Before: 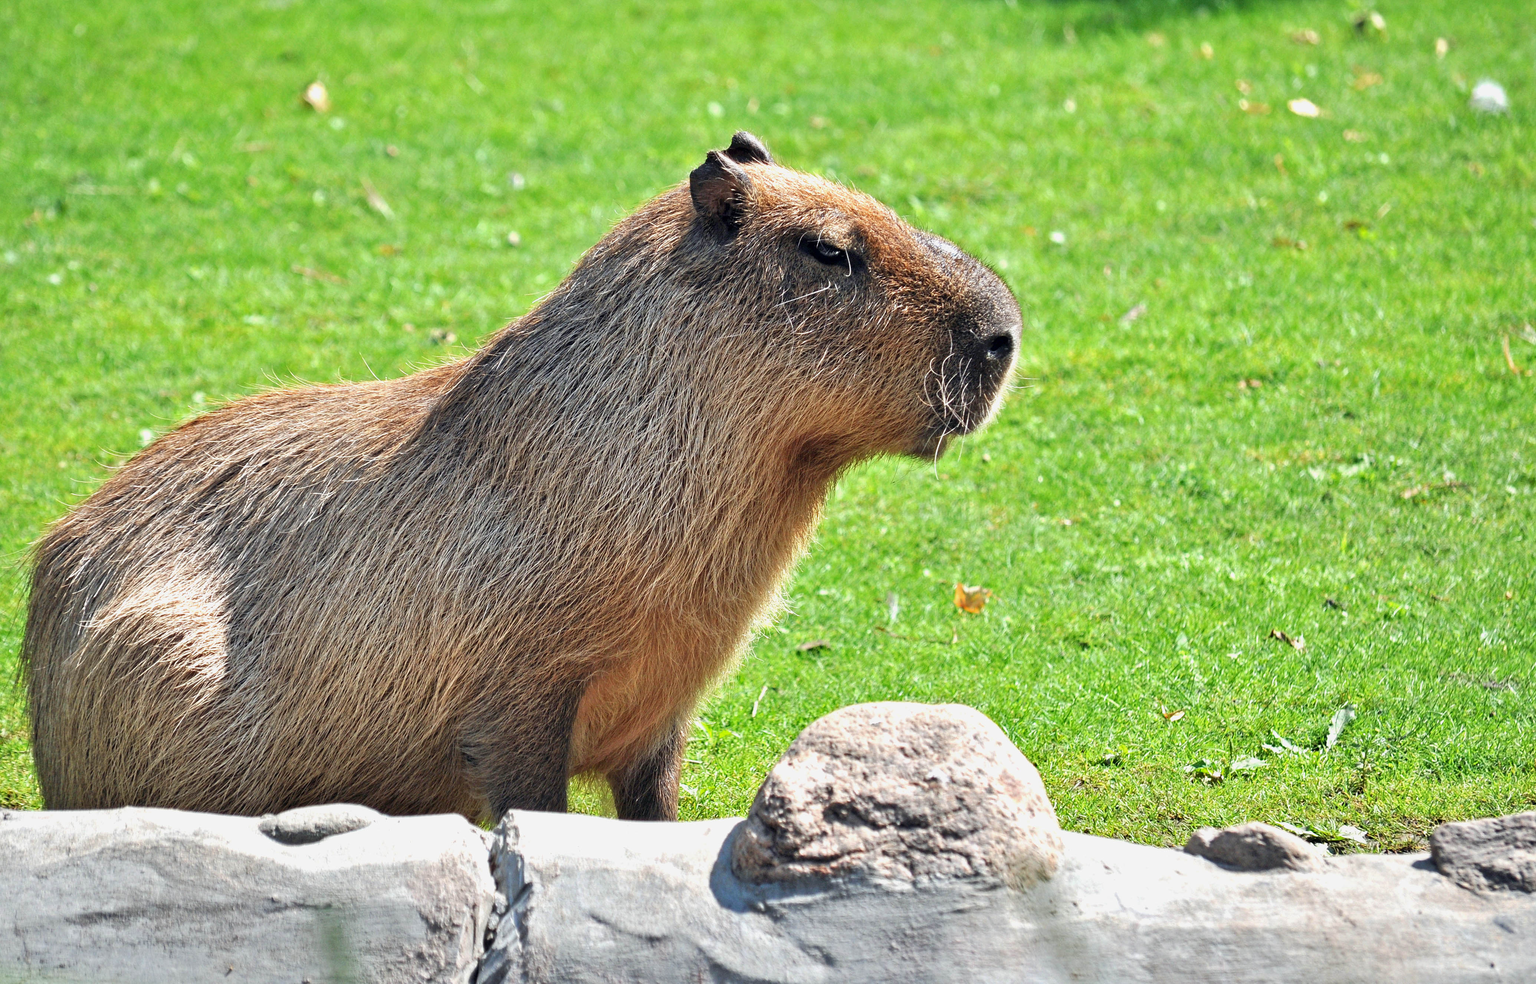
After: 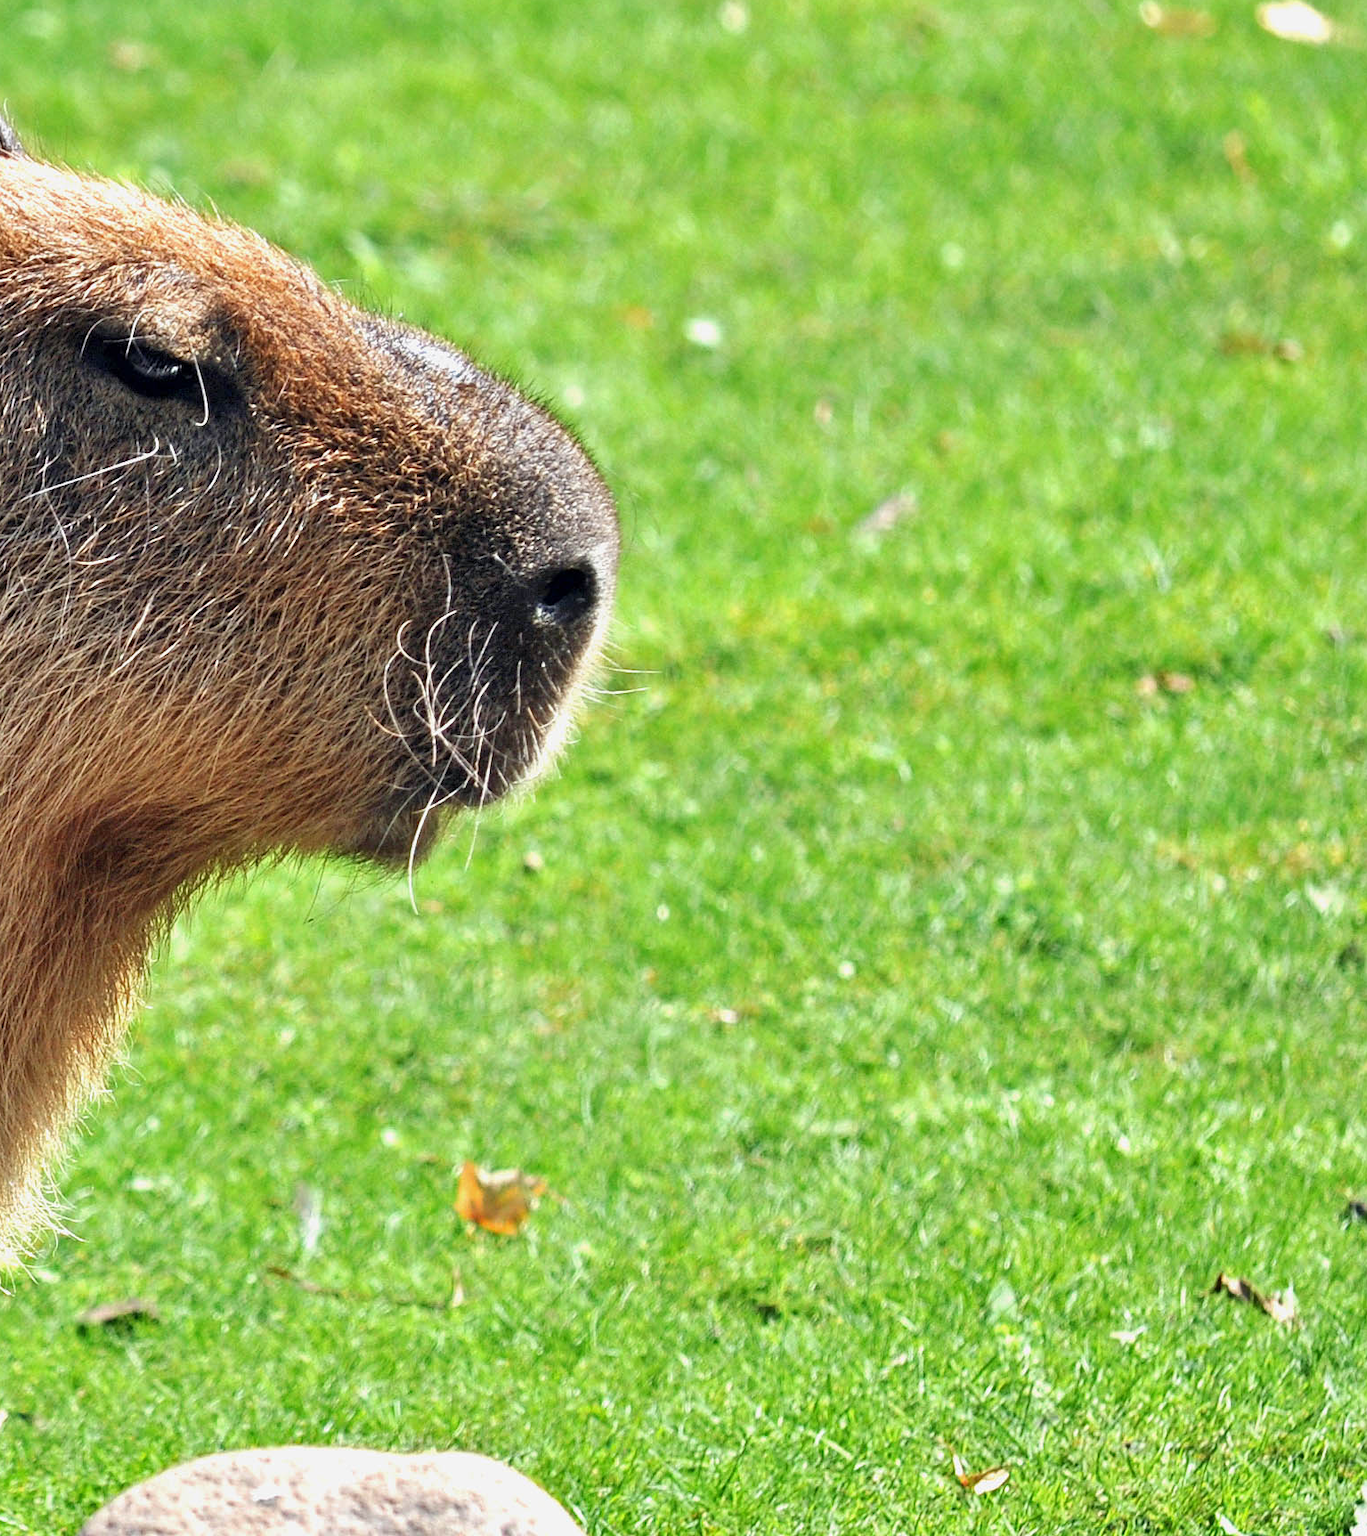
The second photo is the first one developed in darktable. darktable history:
crop and rotate: left 49.773%, top 10.094%, right 13.117%, bottom 24.855%
